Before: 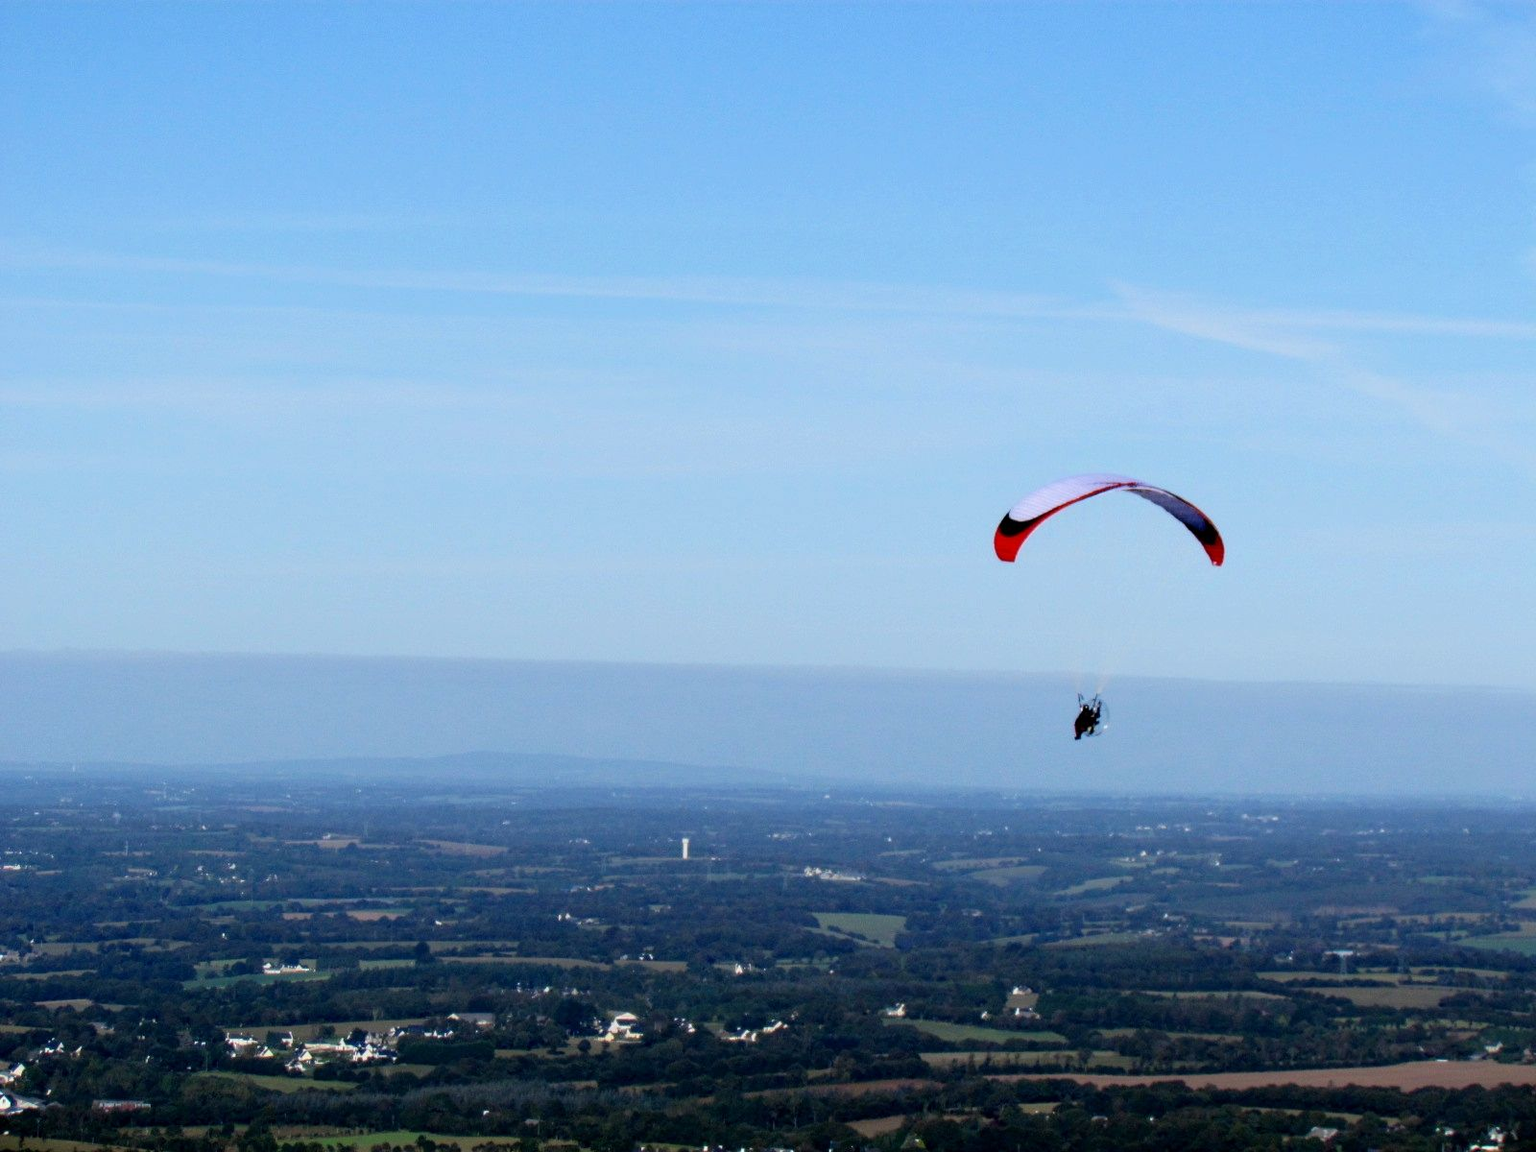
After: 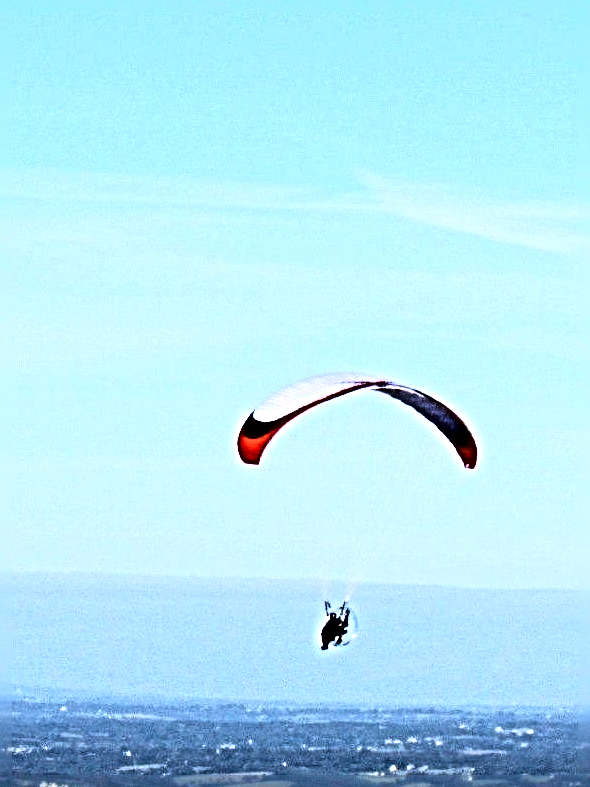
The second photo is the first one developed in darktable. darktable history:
crop and rotate: left 49.936%, top 10.094%, right 13.136%, bottom 24.256%
exposure: black level correction 0.001, exposure 0.5 EV, compensate exposure bias true, compensate highlight preservation false
sharpen: radius 6.3, amount 1.8, threshold 0
tone curve: curves: ch0 [(0, 0) (0.137, 0.063) (0.255, 0.176) (0.502, 0.502) (0.749, 0.839) (1, 1)], color space Lab, linked channels, preserve colors none
